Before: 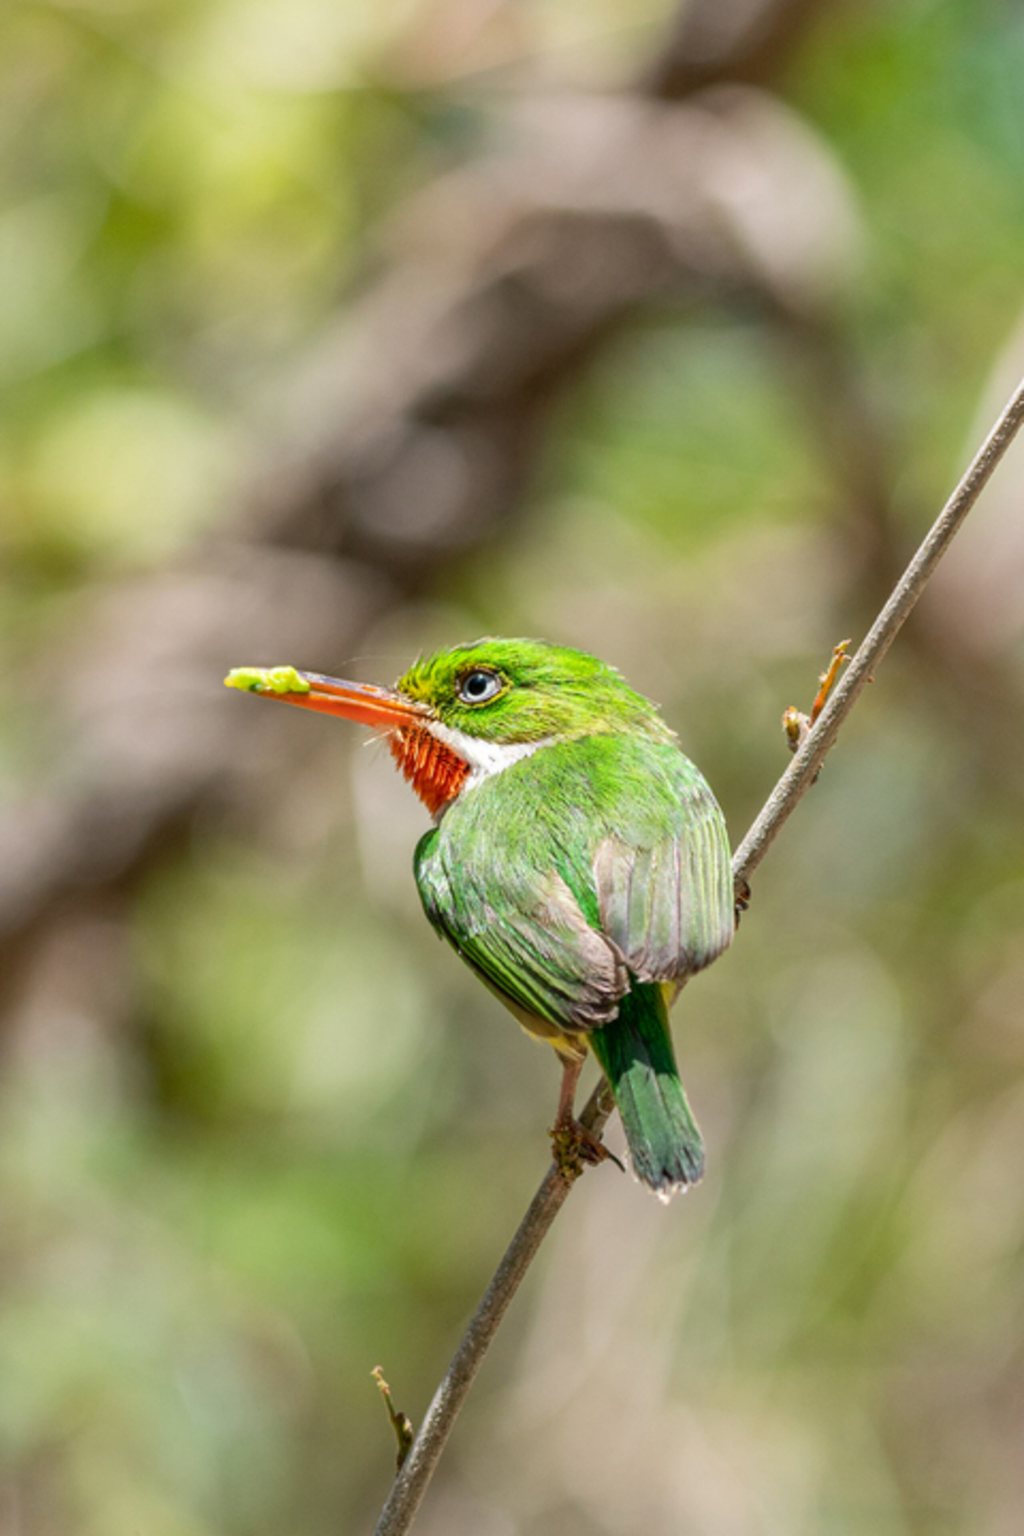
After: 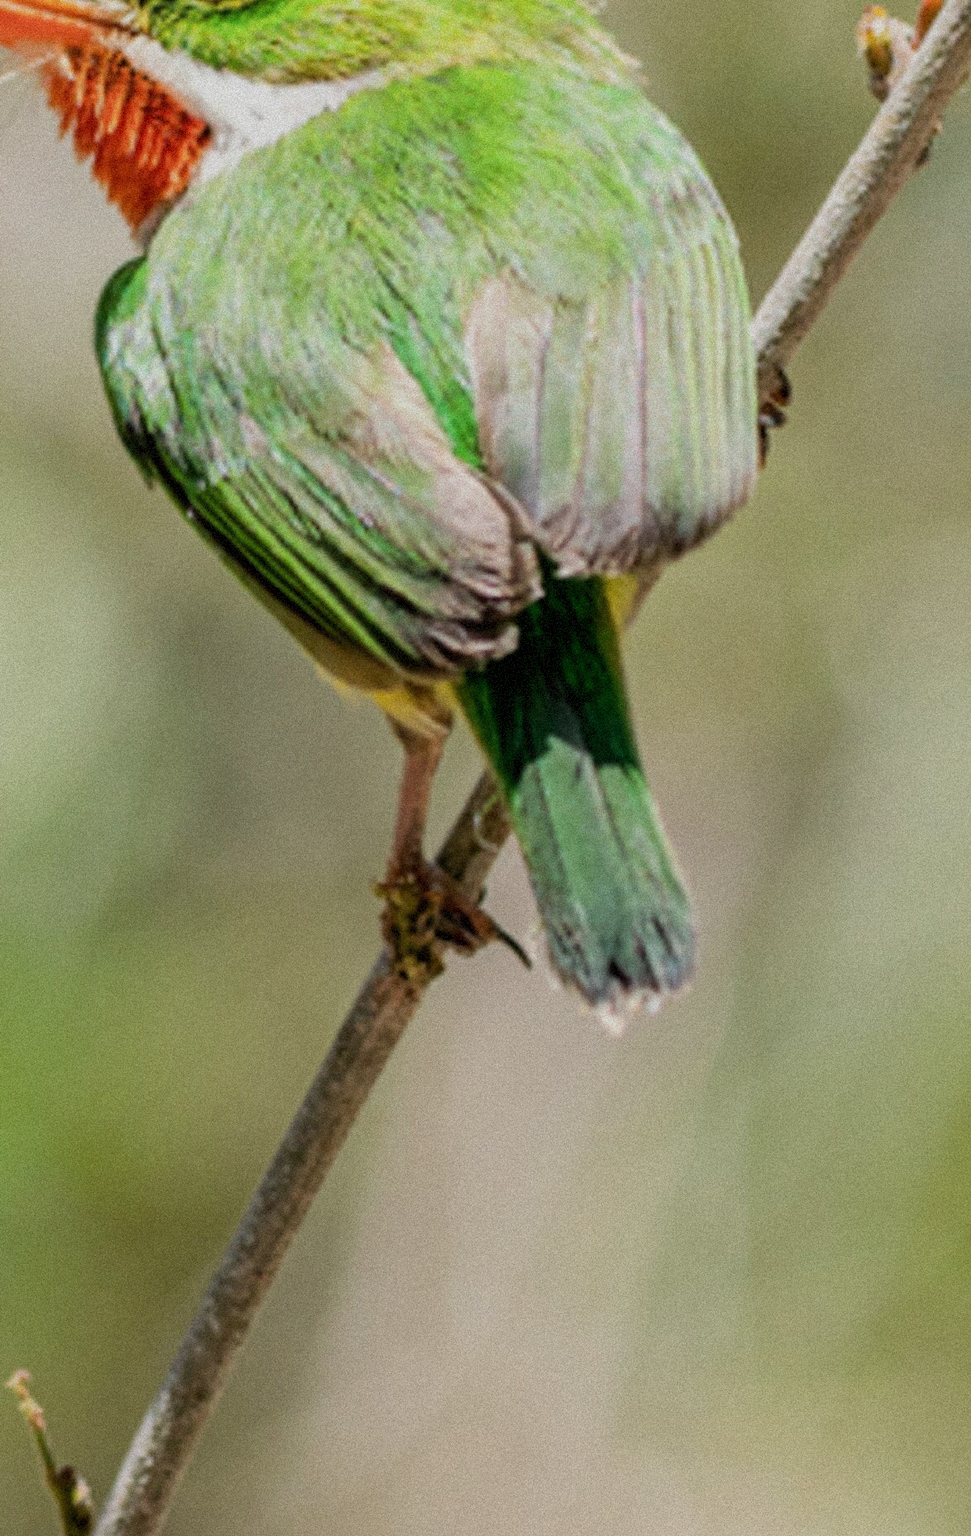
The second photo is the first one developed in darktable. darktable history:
grain: strength 35%, mid-tones bias 0%
contrast brightness saturation: saturation -0.05
crop: left 35.976%, top 45.819%, right 18.162%, bottom 5.807%
filmic rgb: black relative exposure -7.65 EV, white relative exposure 4.56 EV, hardness 3.61
